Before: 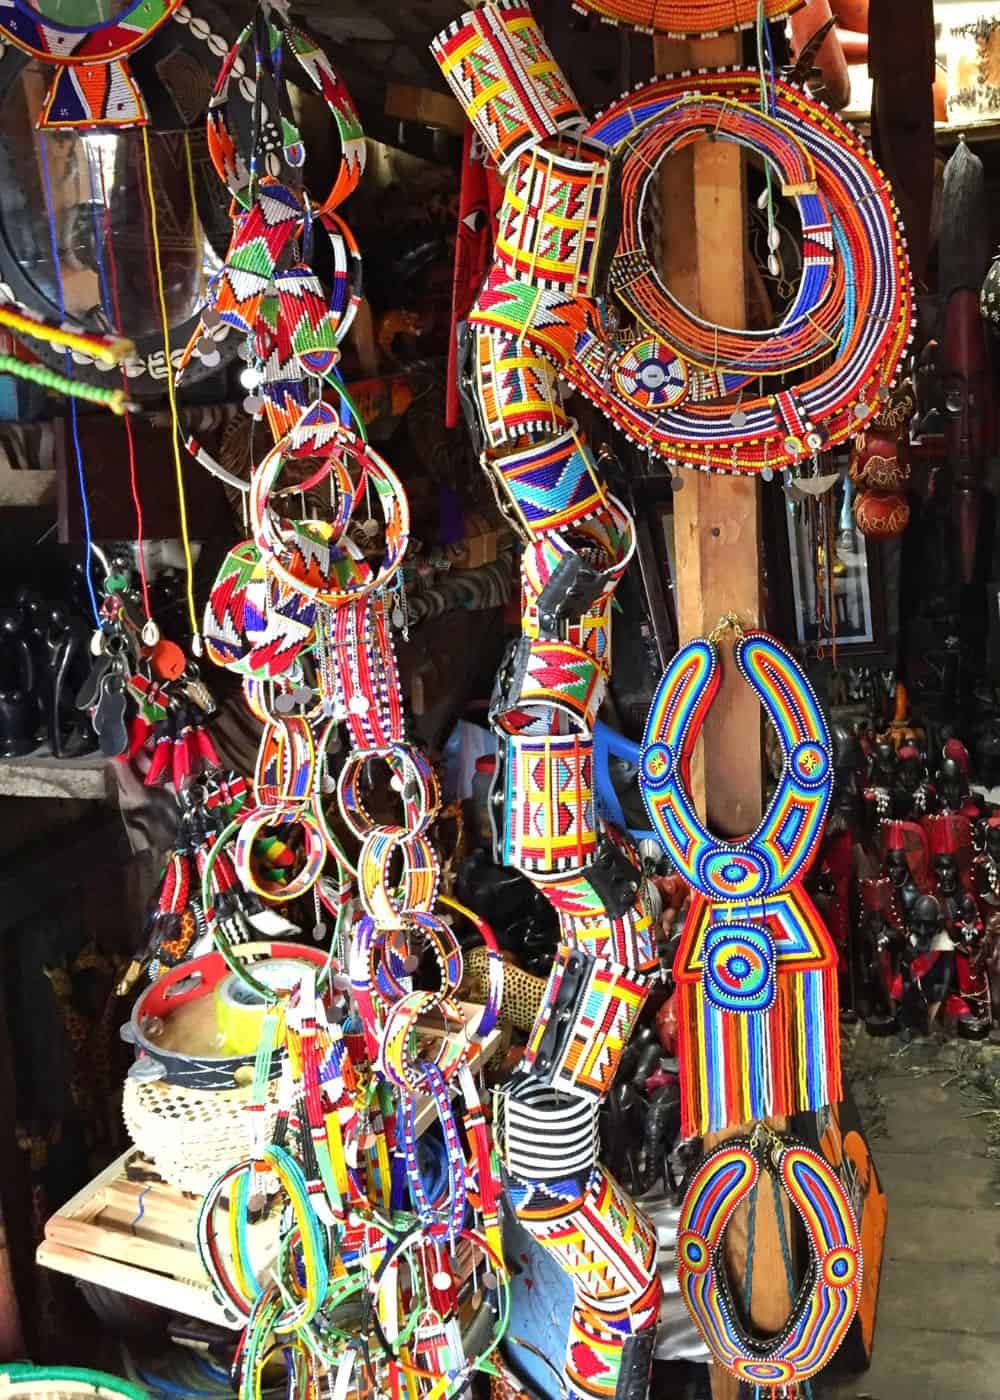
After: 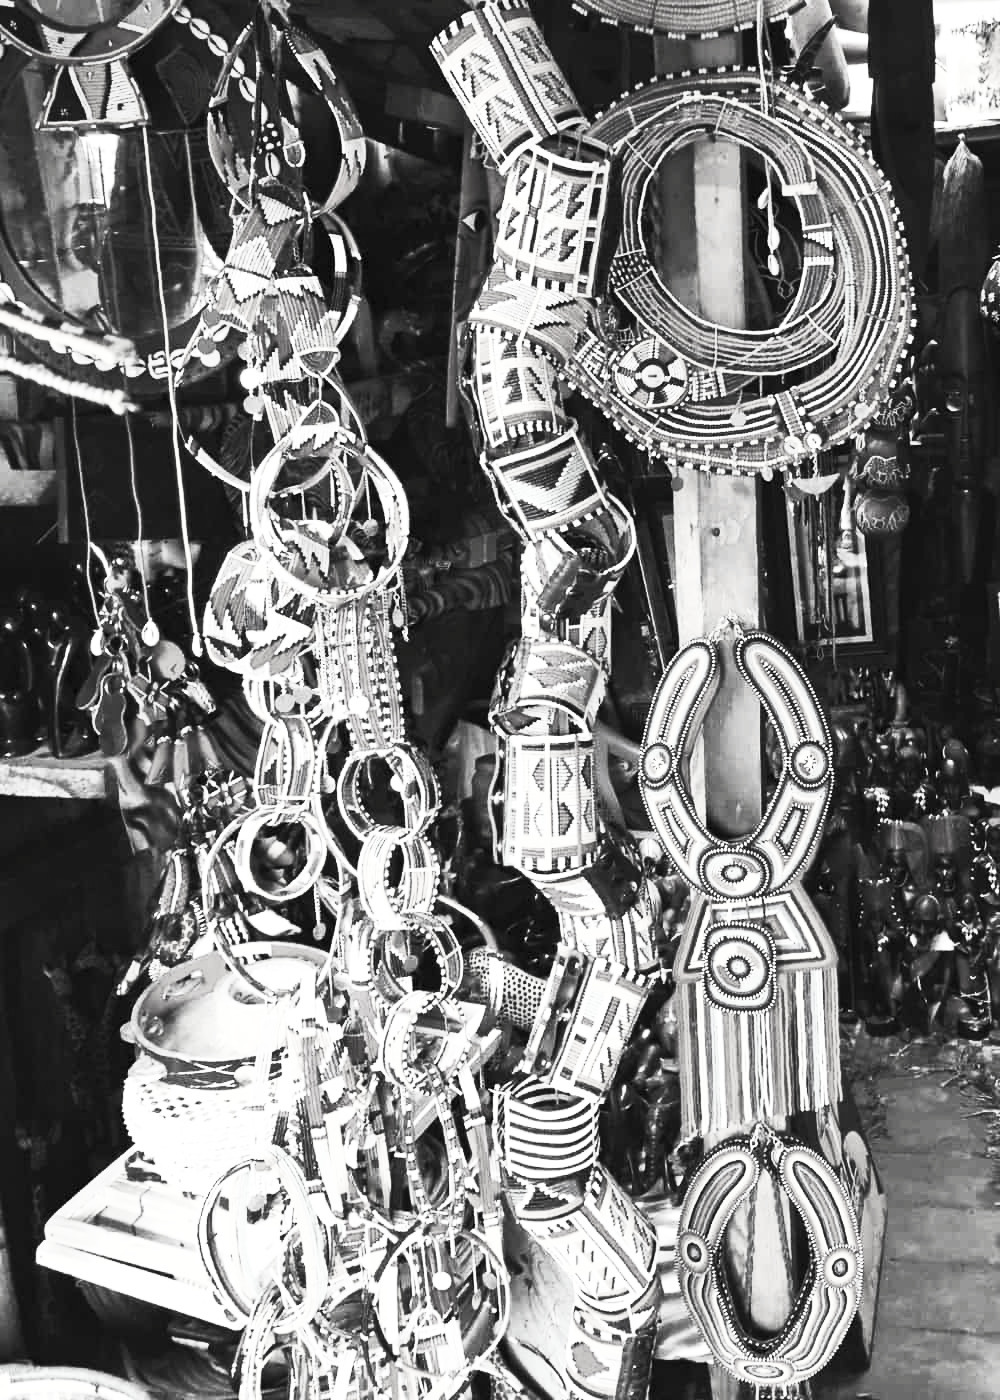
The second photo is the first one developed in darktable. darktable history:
contrast brightness saturation: contrast 0.544, brightness 0.479, saturation -0.988
